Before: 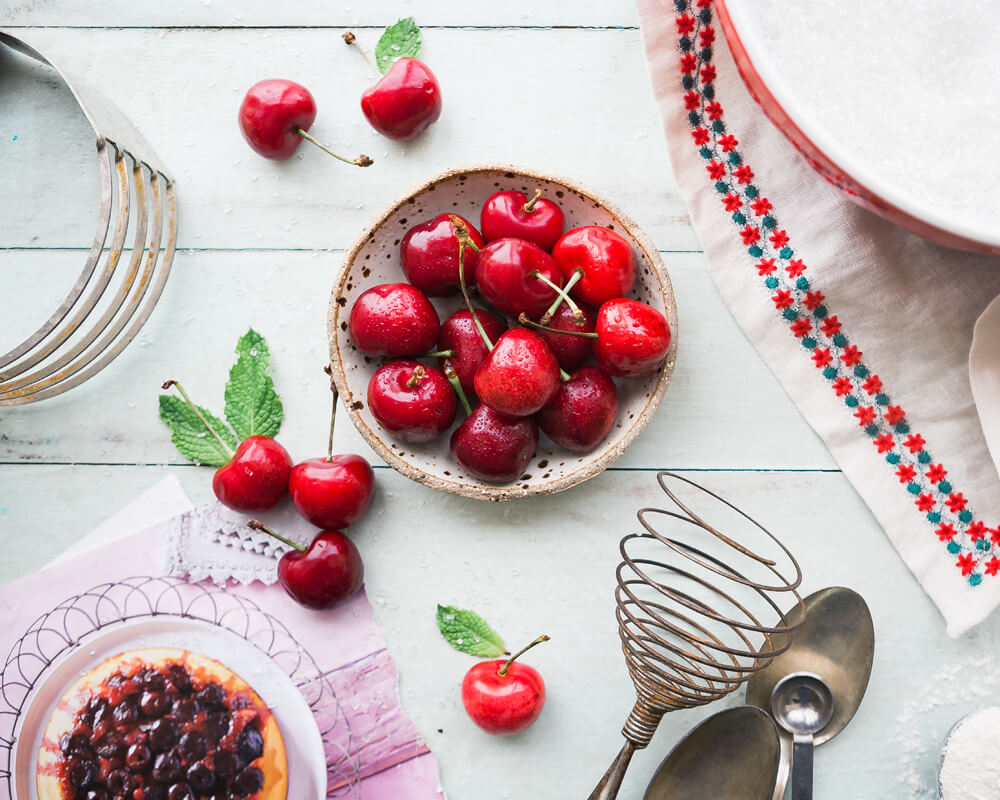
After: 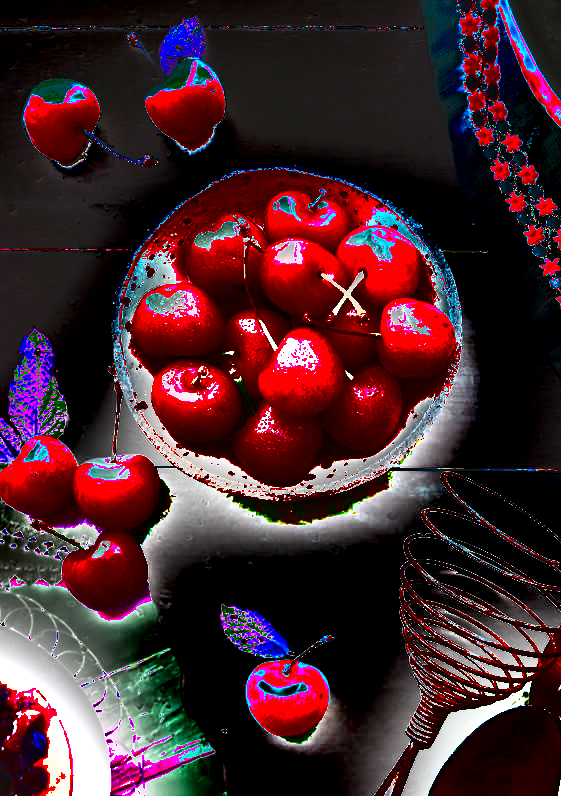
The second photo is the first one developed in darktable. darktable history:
exposure: black level correction 0.001, exposure 1.719 EV, compensate exposure bias true, compensate highlight preservation false
color balance: output saturation 120%
crop: left 21.674%, right 22.086%
shadows and highlights: radius 123.98, shadows 100, white point adjustment -3, highlights -100, highlights color adjustment 89.84%, soften with gaussian
